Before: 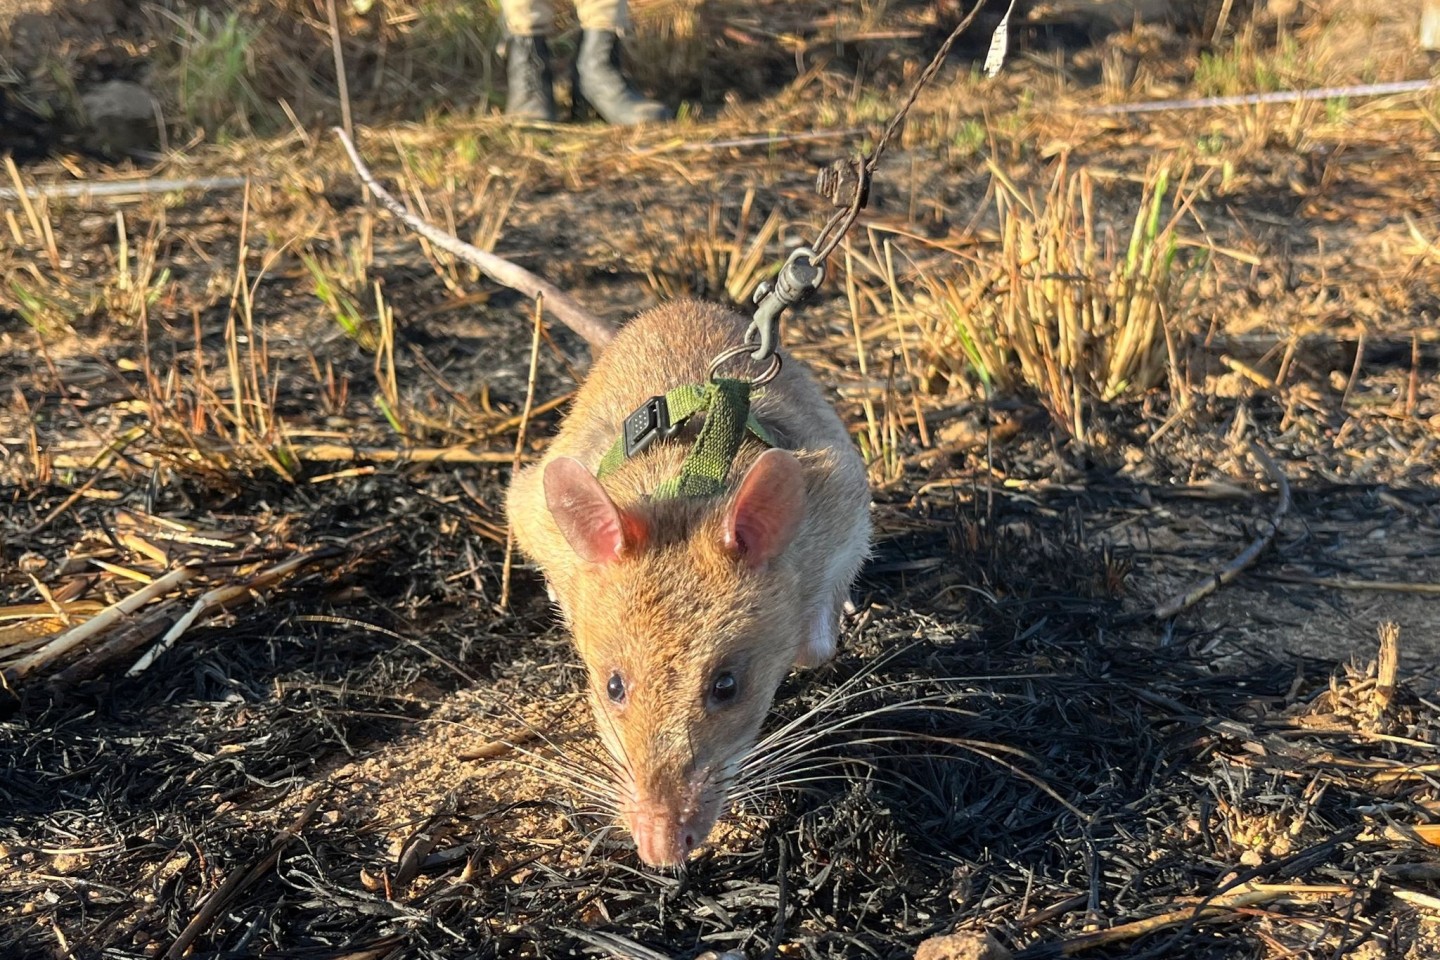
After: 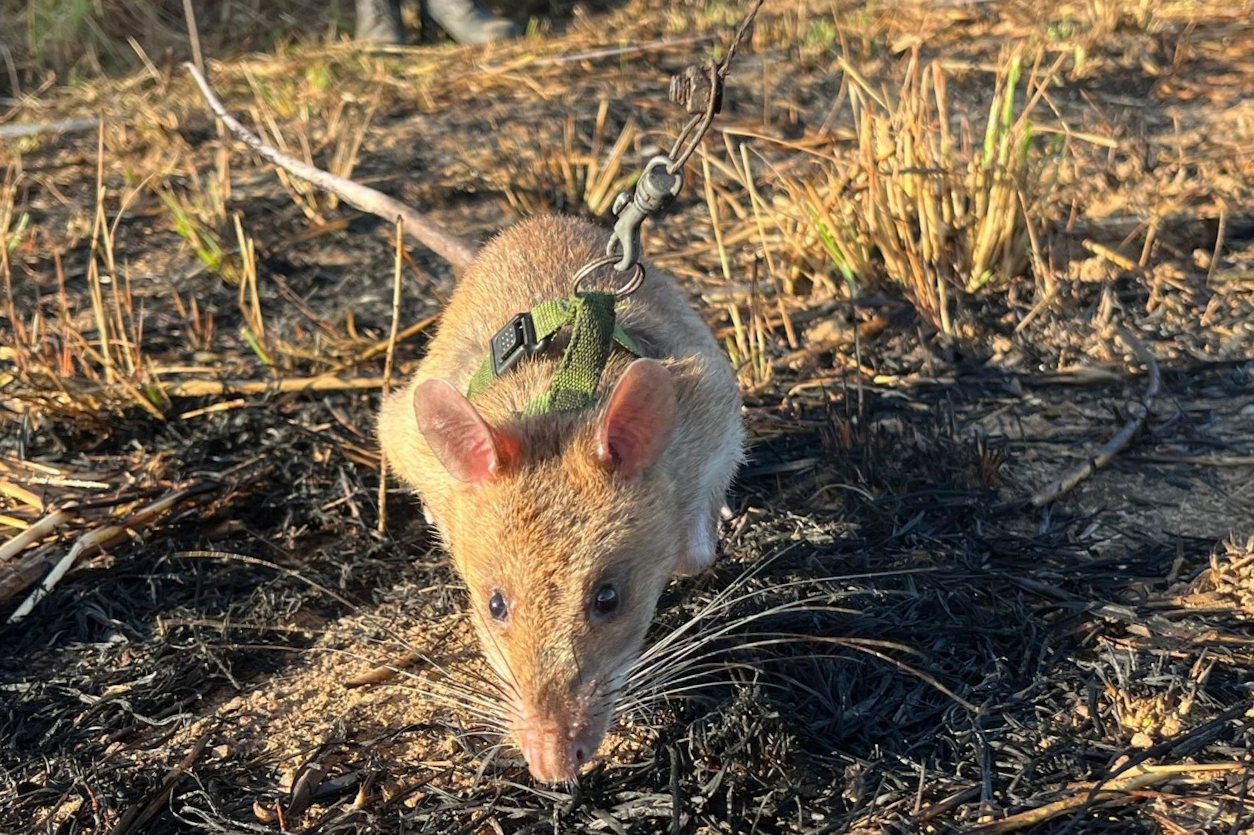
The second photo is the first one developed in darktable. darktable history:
crop and rotate: angle 3.26°, left 5.613%, top 5.713%
